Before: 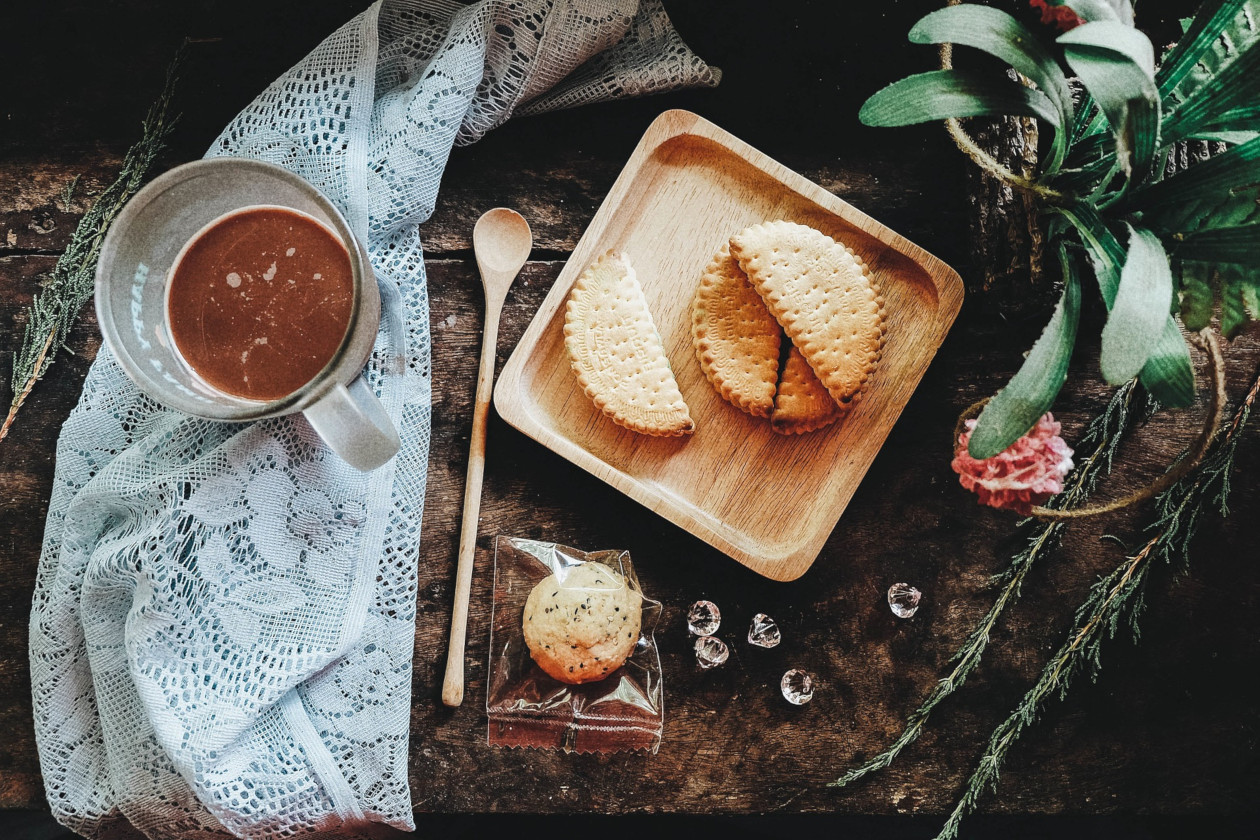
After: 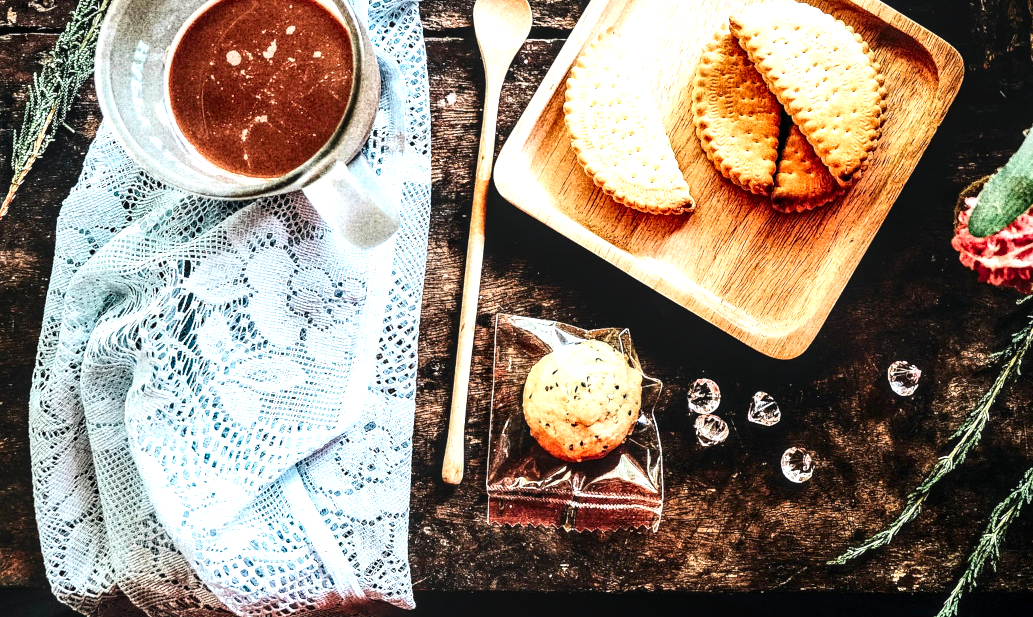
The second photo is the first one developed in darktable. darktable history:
exposure: exposure 0.999 EV, compensate highlight preservation false
contrast brightness saturation: contrast 0.24, brightness -0.24, saturation 0.14
rgb levels: levels [[0.013, 0.434, 0.89], [0, 0.5, 1], [0, 0.5, 1]]
crop: top 26.531%, right 17.959%
local contrast: detail 130%
